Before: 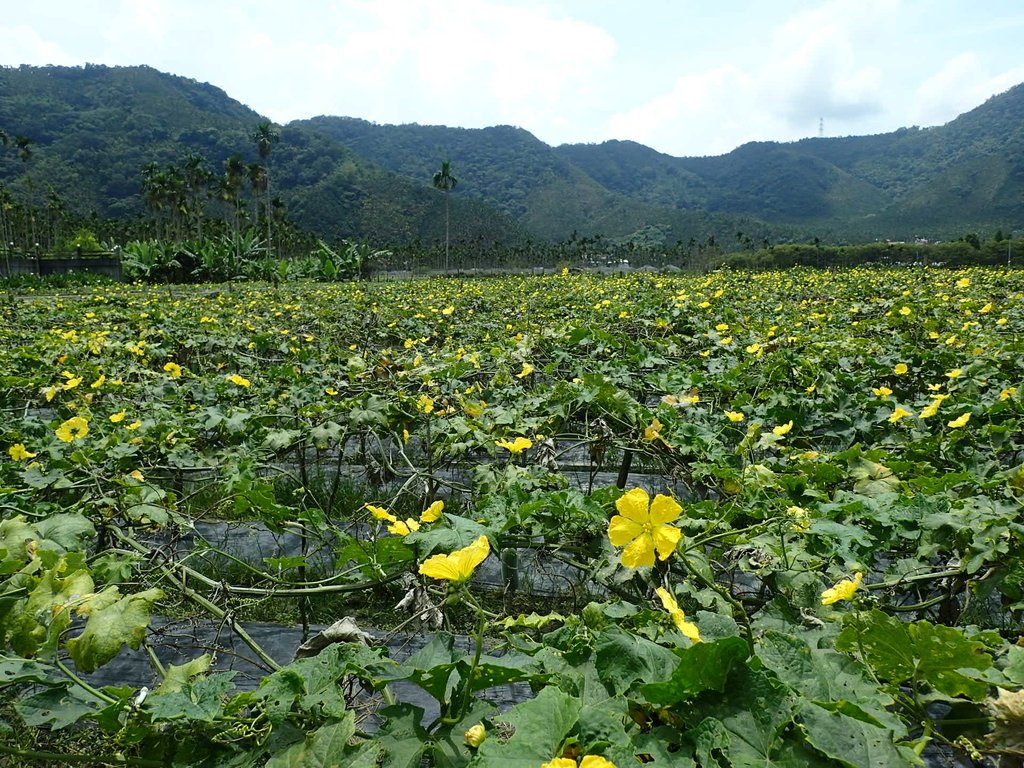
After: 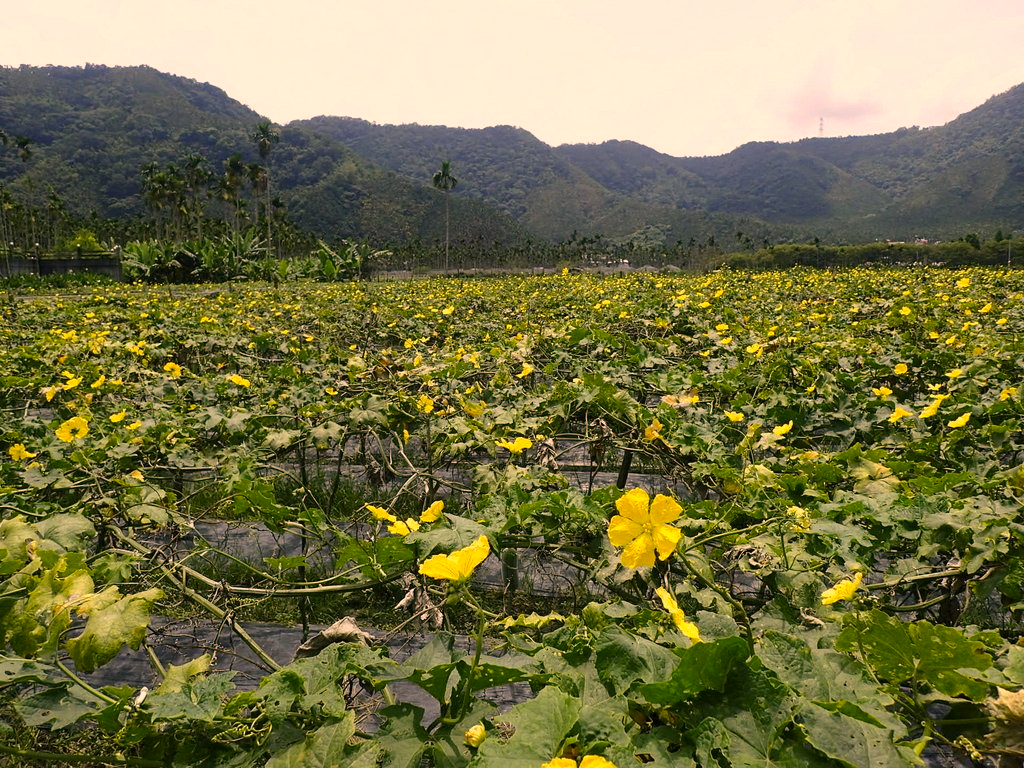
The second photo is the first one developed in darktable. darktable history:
color correction: highlights a* 21.77, highlights b* 21.65
